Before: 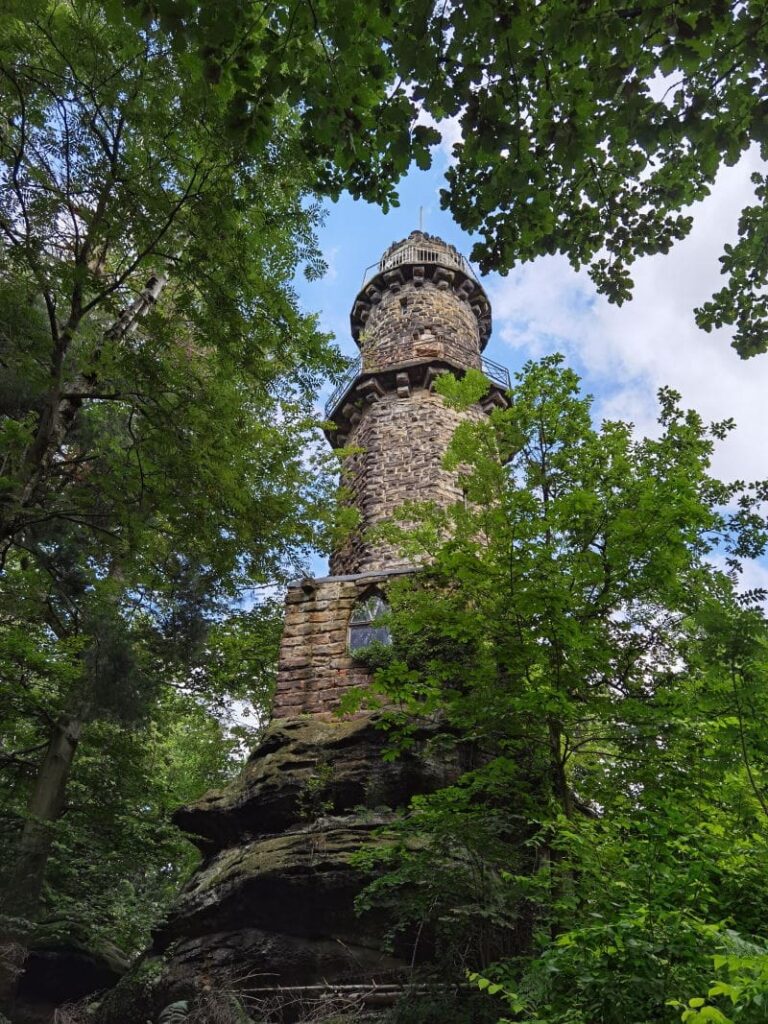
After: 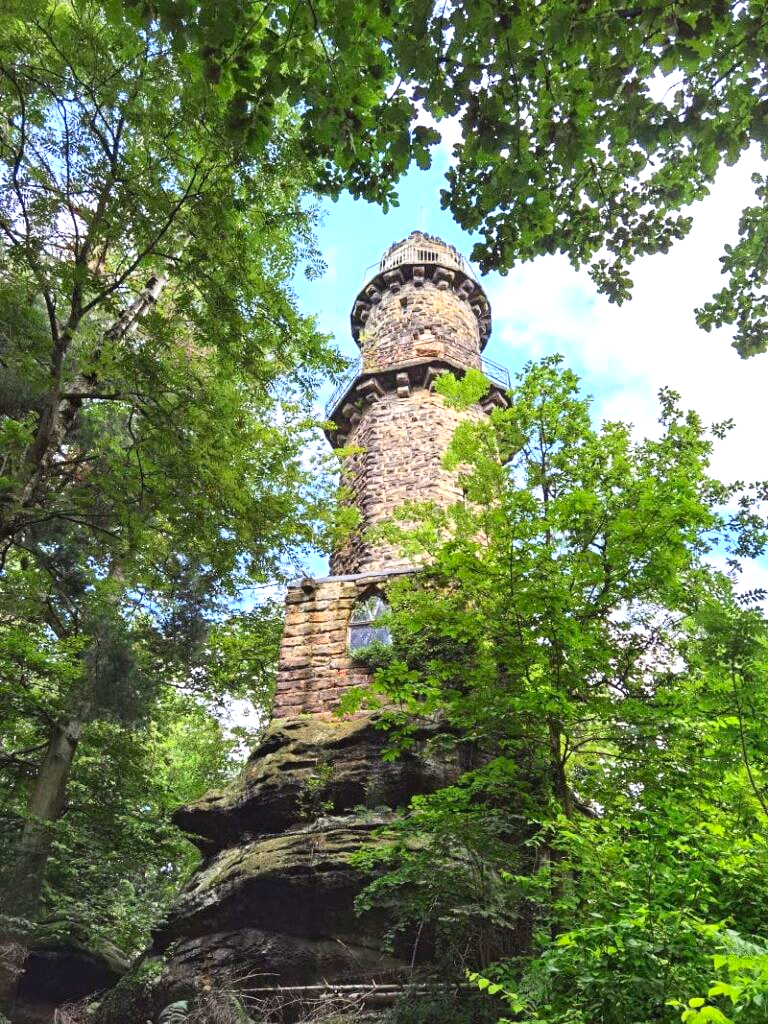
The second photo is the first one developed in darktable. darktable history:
contrast brightness saturation: contrast 0.2, brightness 0.16, saturation 0.22
exposure: exposure 1 EV, compensate highlight preservation false
grain: coarseness 0.09 ISO
